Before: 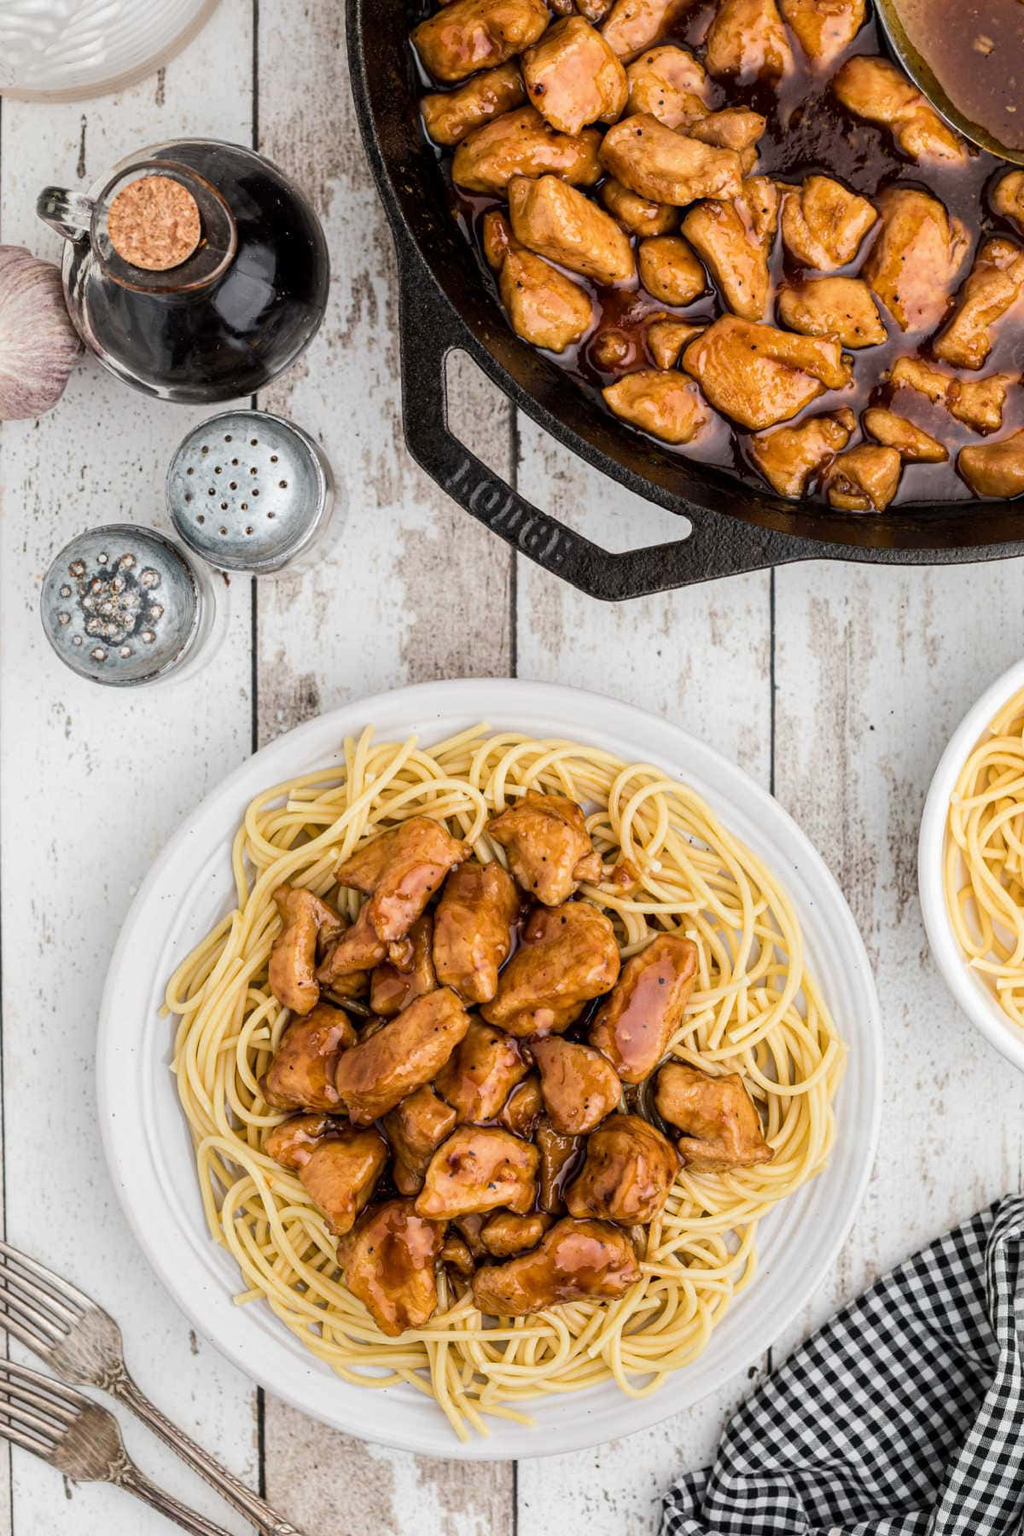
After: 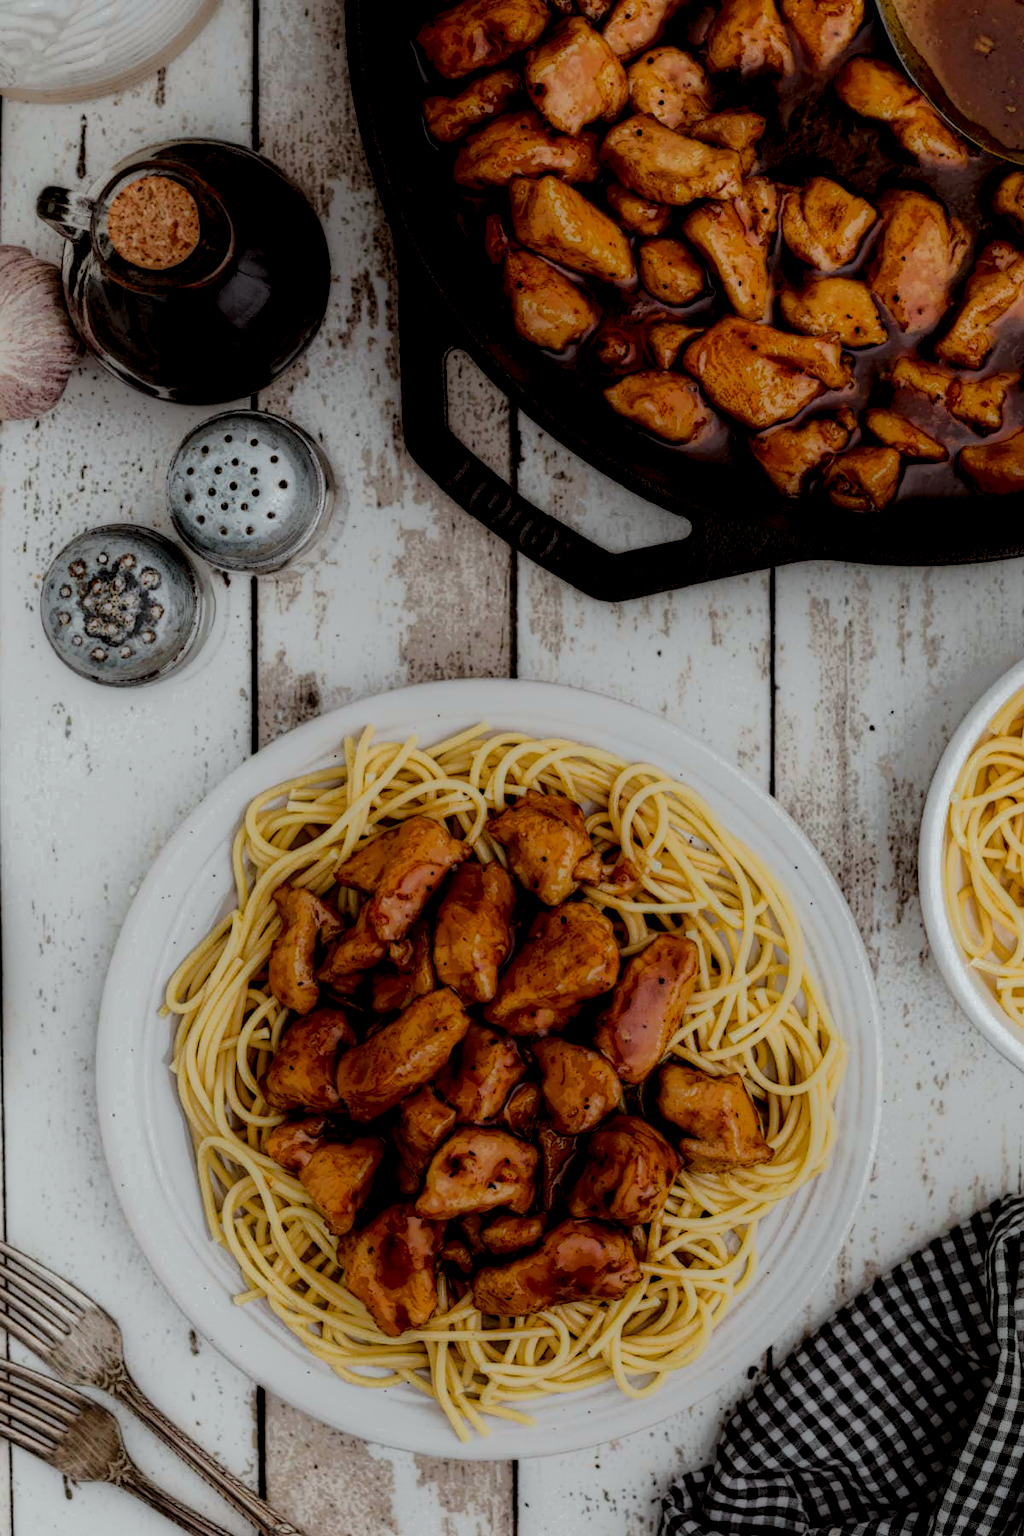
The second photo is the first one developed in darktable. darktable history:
local contrast: highlights 0%, shadows 198%, detail 164%, midtone range 0.001
color correction: highlights a* -2.73, highlights b* -2.09, shadows a* 2.41, shadows b* 2.73
